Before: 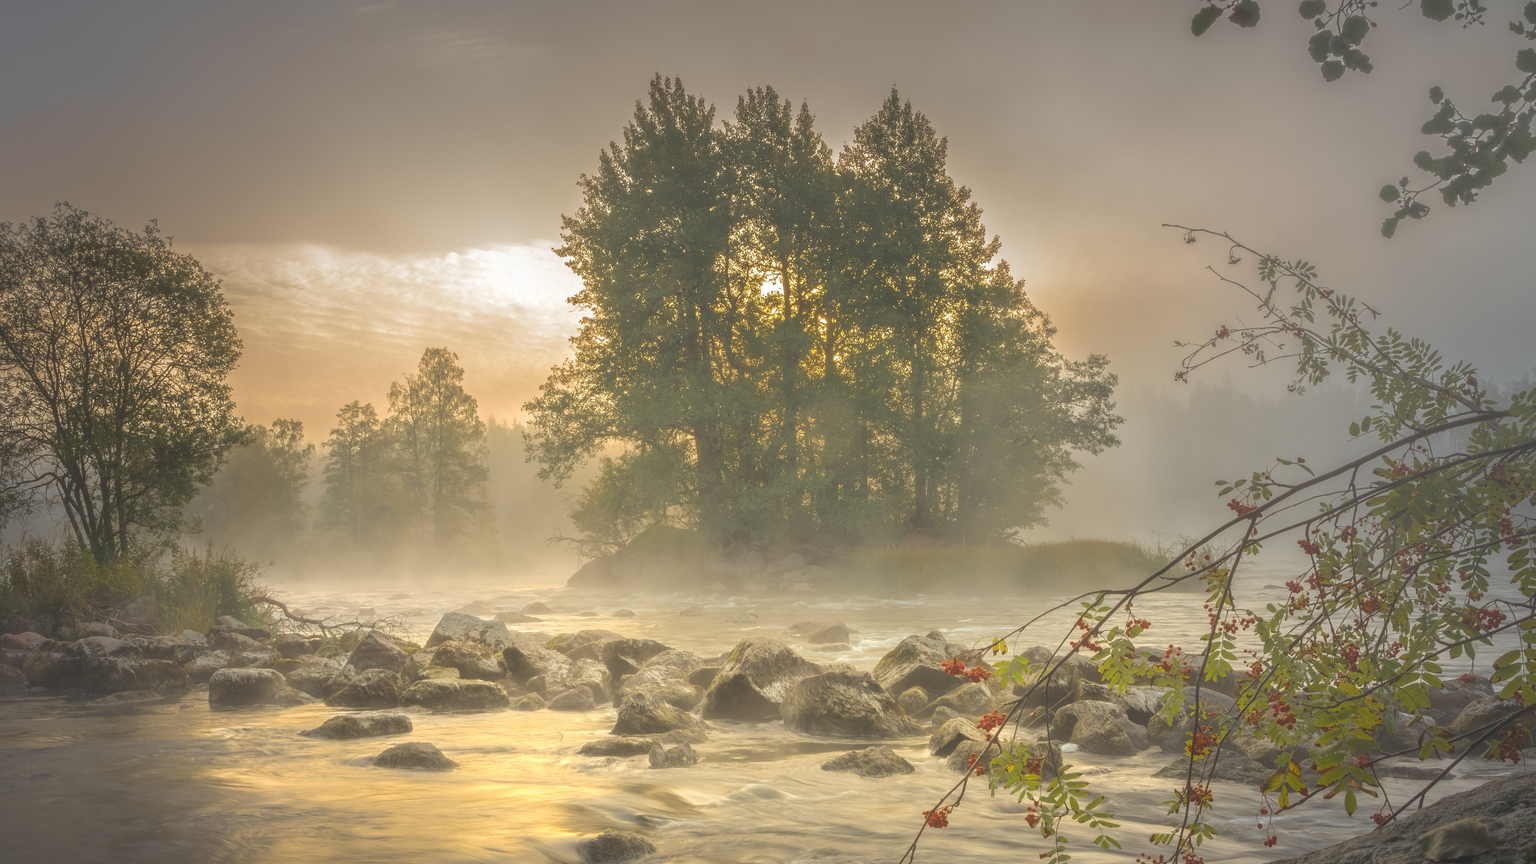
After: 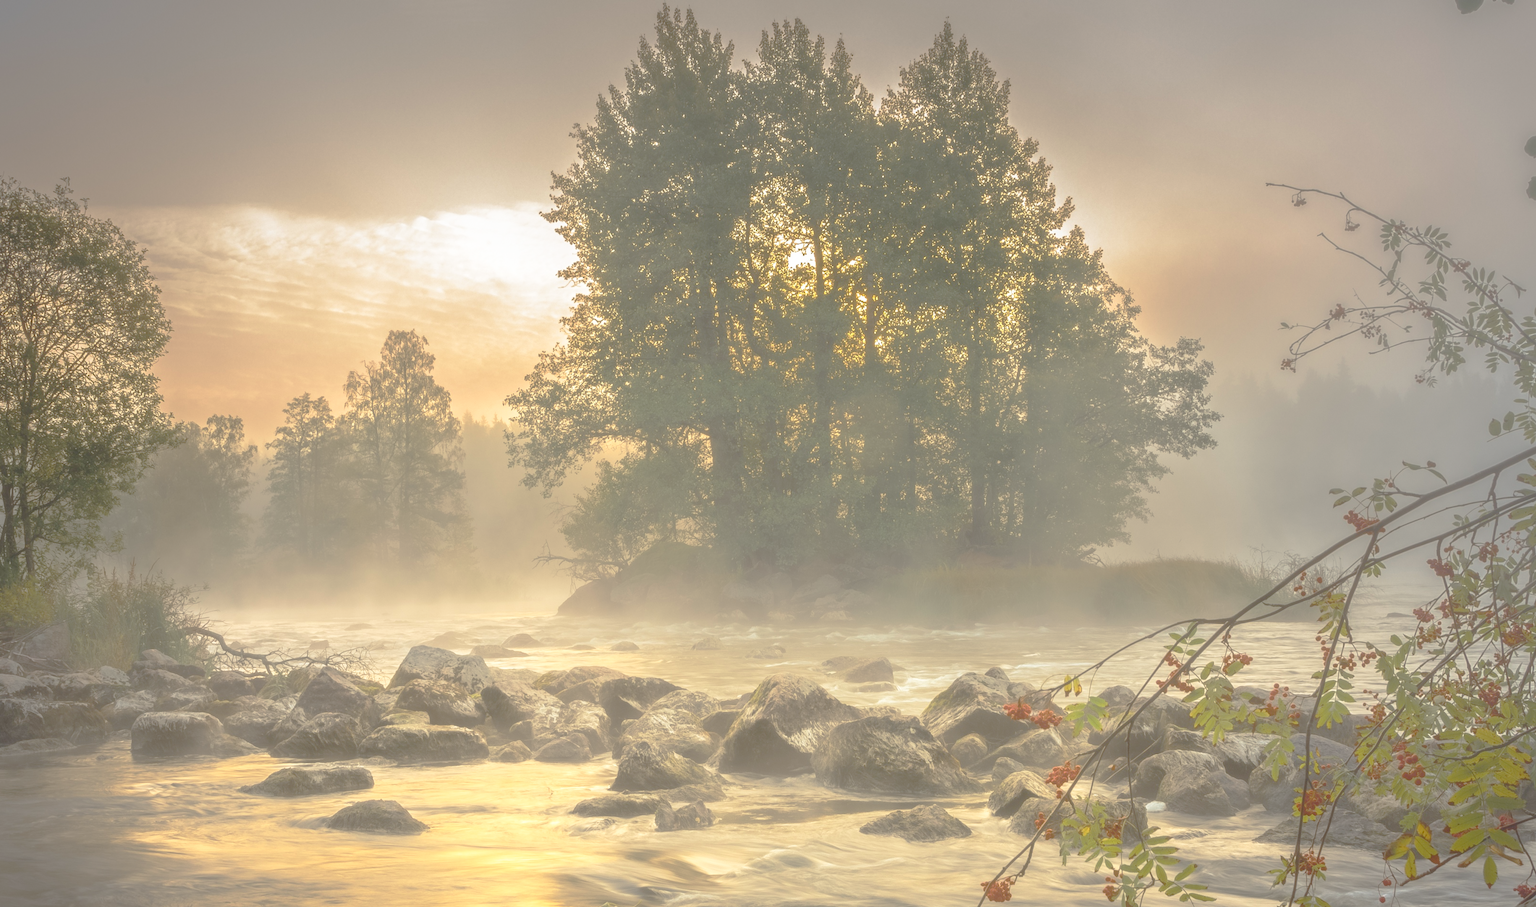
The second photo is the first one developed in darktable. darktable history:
crop: left 6.446%, top 8.188%, right 9.538%, bottom 3.548%
tone curve: curves: ch0 [(0, 0) (0.003, 0.03) (0.011, 0.03) (0.025, 0.033) (0.044, 0.038) (0.069, 0.057) (0.1, 0.109) (0.136, 0.174) (0.177, 0.243) (0.224, 0.313) (0.277, 0.391) (0.335, 0.464) (0.399, 0.515) (0.468, 0.563) (0.543, 0.616) (0.623, 0.679) (0.709, 0.766) (0.801, 0.865) (0.898, 0.948) (1, 1)], preserve colors none
